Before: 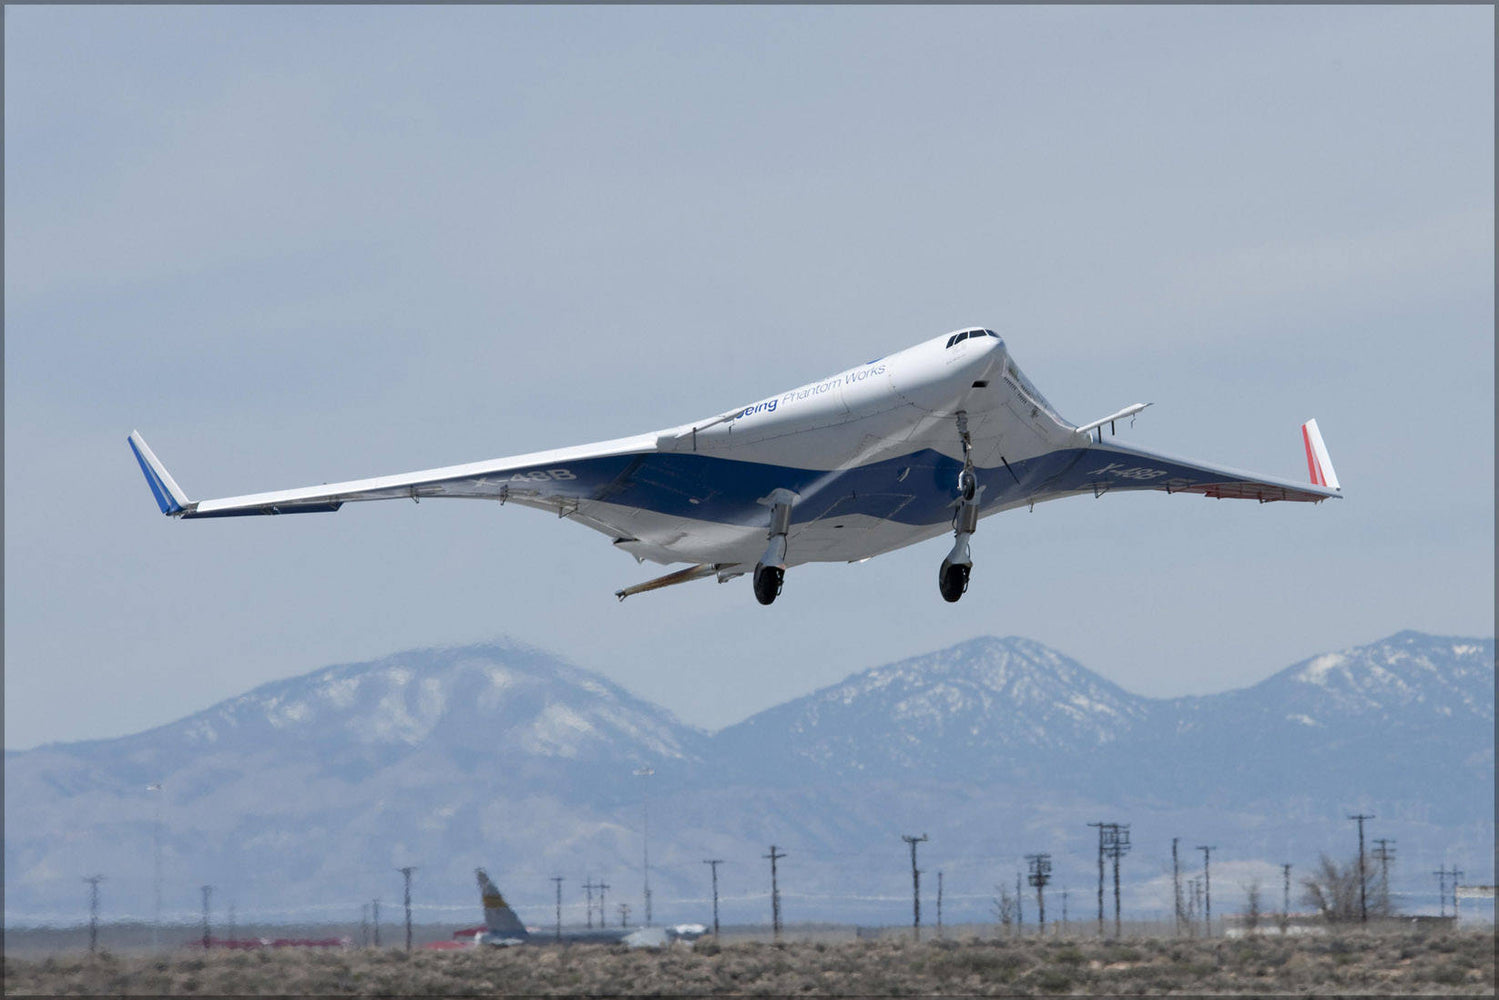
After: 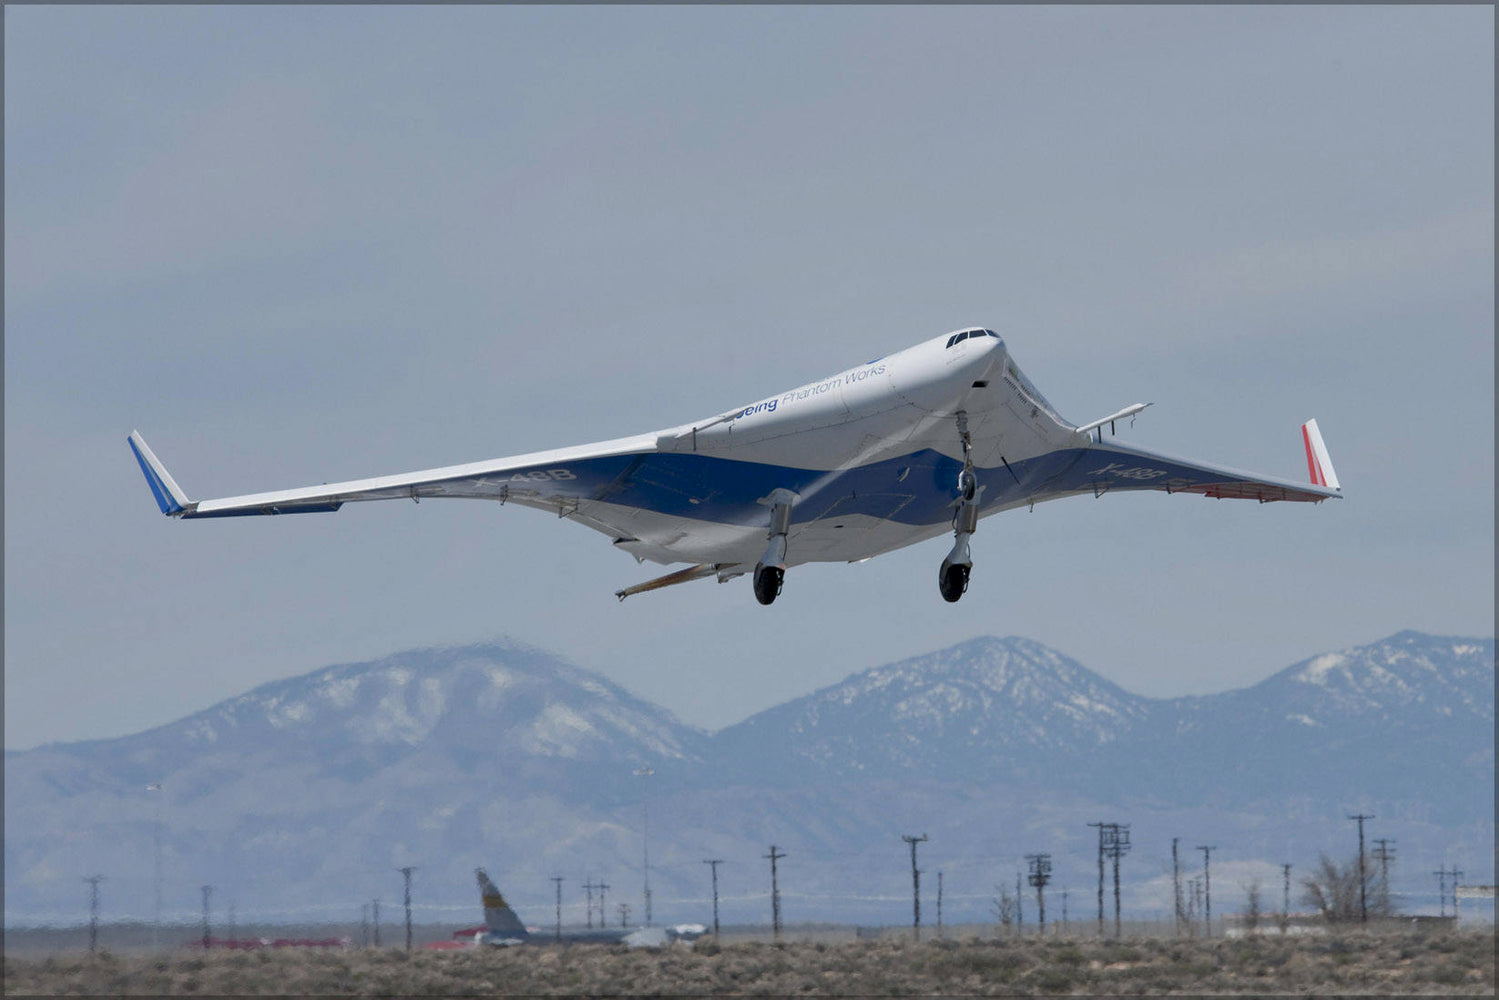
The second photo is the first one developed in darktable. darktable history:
shadows and highlights: on, module defaults
exposure: black level correction 0.001, exposure -0.2 EV, compensate highlight preservation false
